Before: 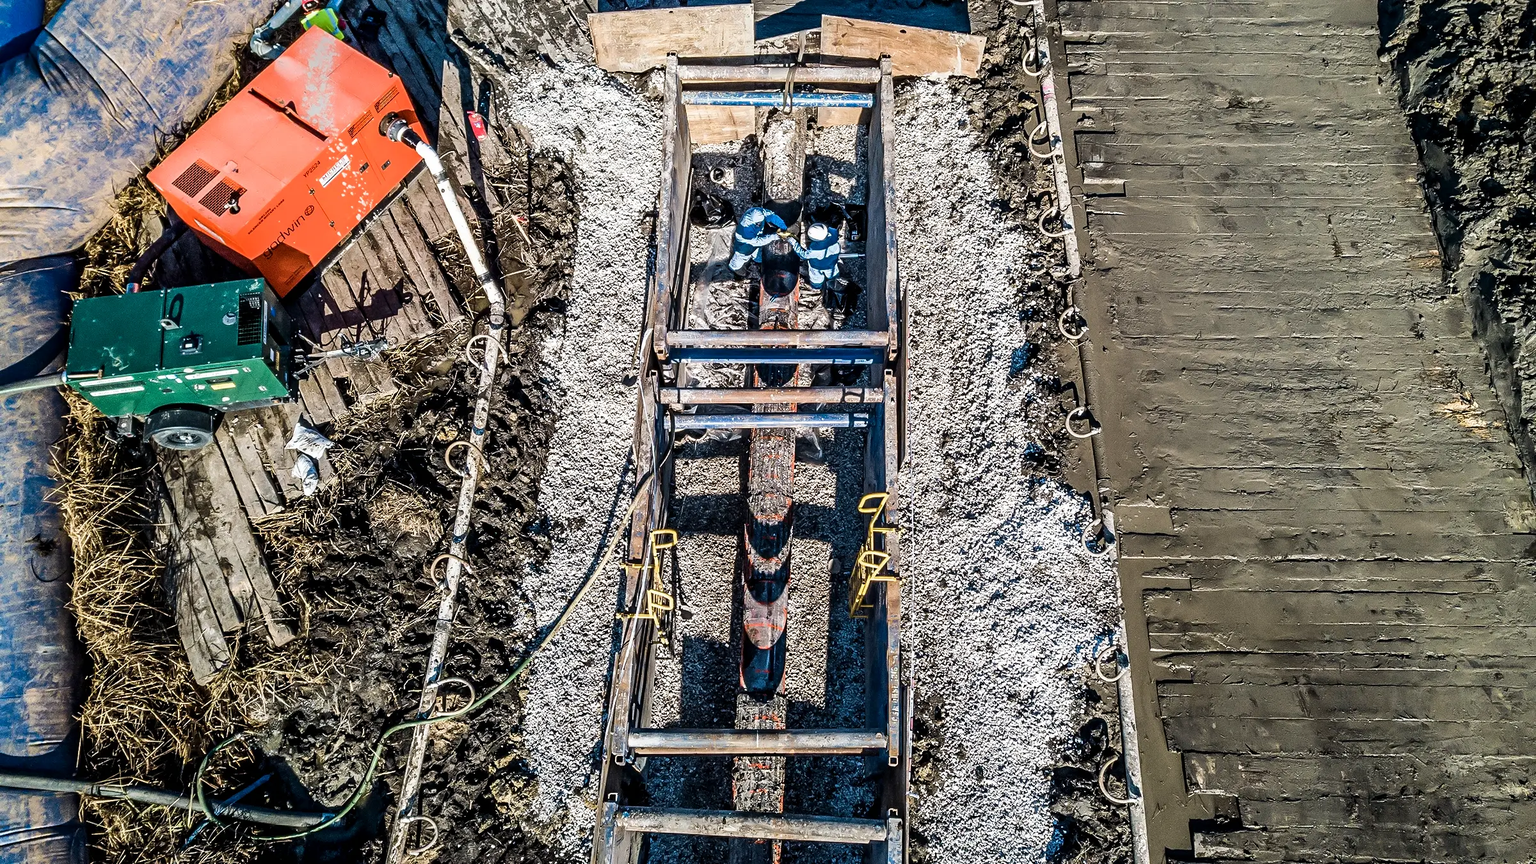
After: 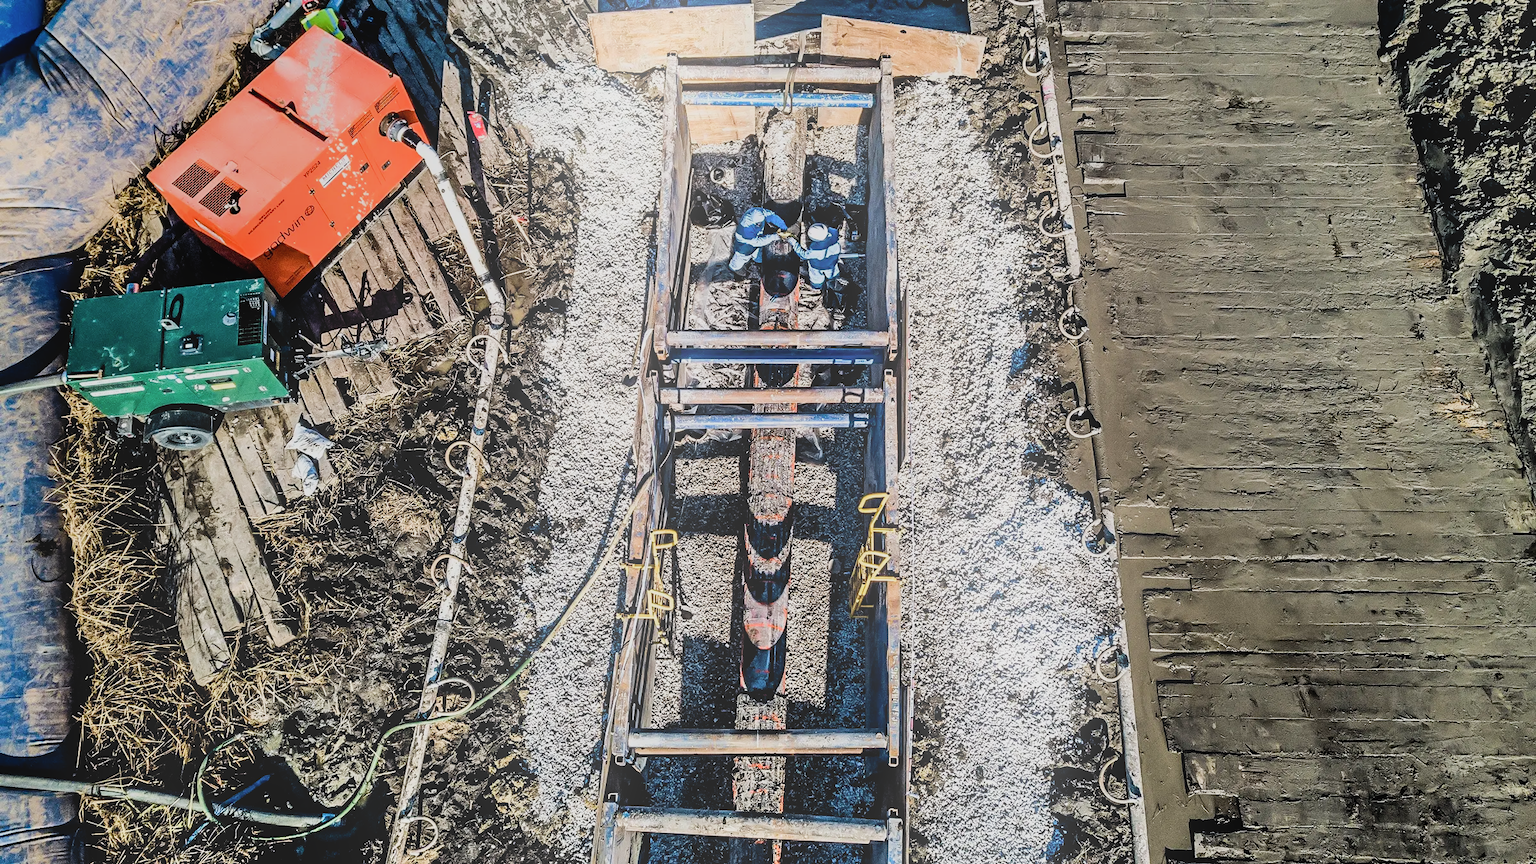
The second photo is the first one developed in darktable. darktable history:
shadows and highlights: low approximation 0.01, soften with gaussian
bloom: on, module defaults
filmic rgb: black relative exposure -7.65 EV, white relative exposure 4.56 EV, hardness 3.61, contrast 1.05
